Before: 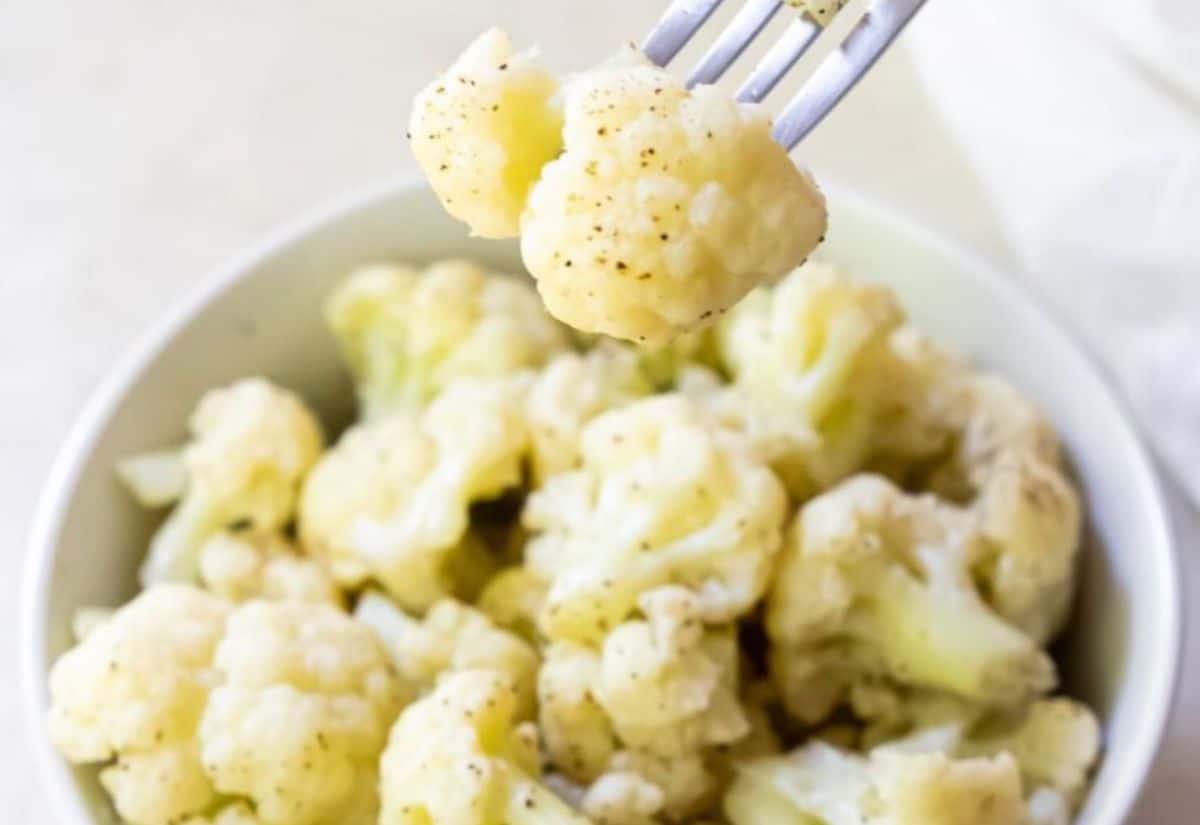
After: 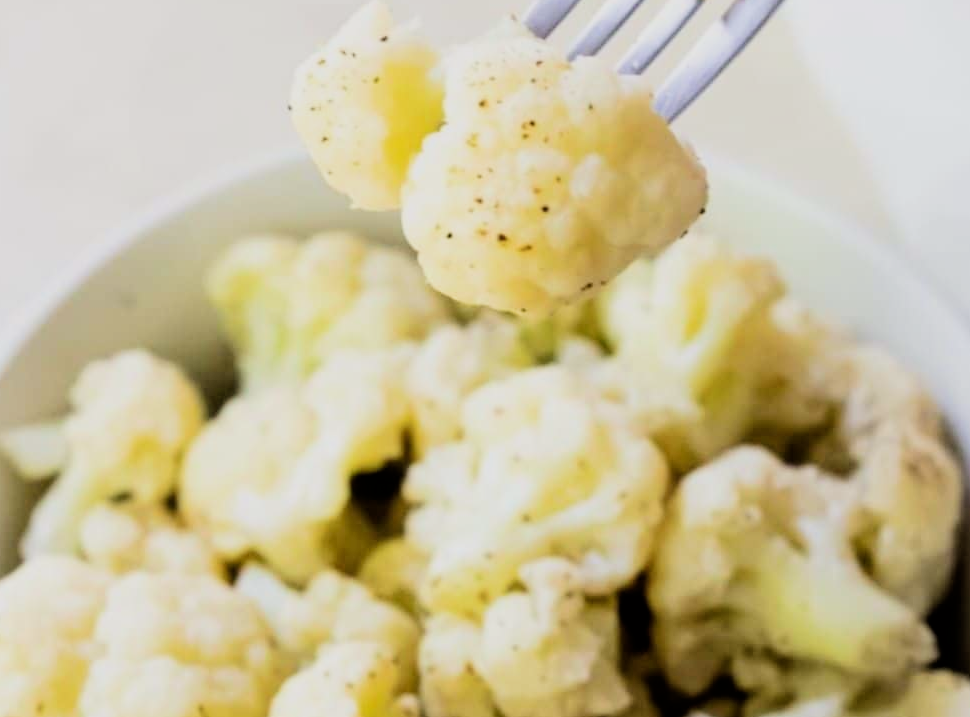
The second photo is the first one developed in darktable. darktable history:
filmic rgb: black relative exposure -5 EV, hardness 2.88, contrast 1.3
crop: left 9.929%, top 3.475%, right 9.188%, bottom 9.529%
